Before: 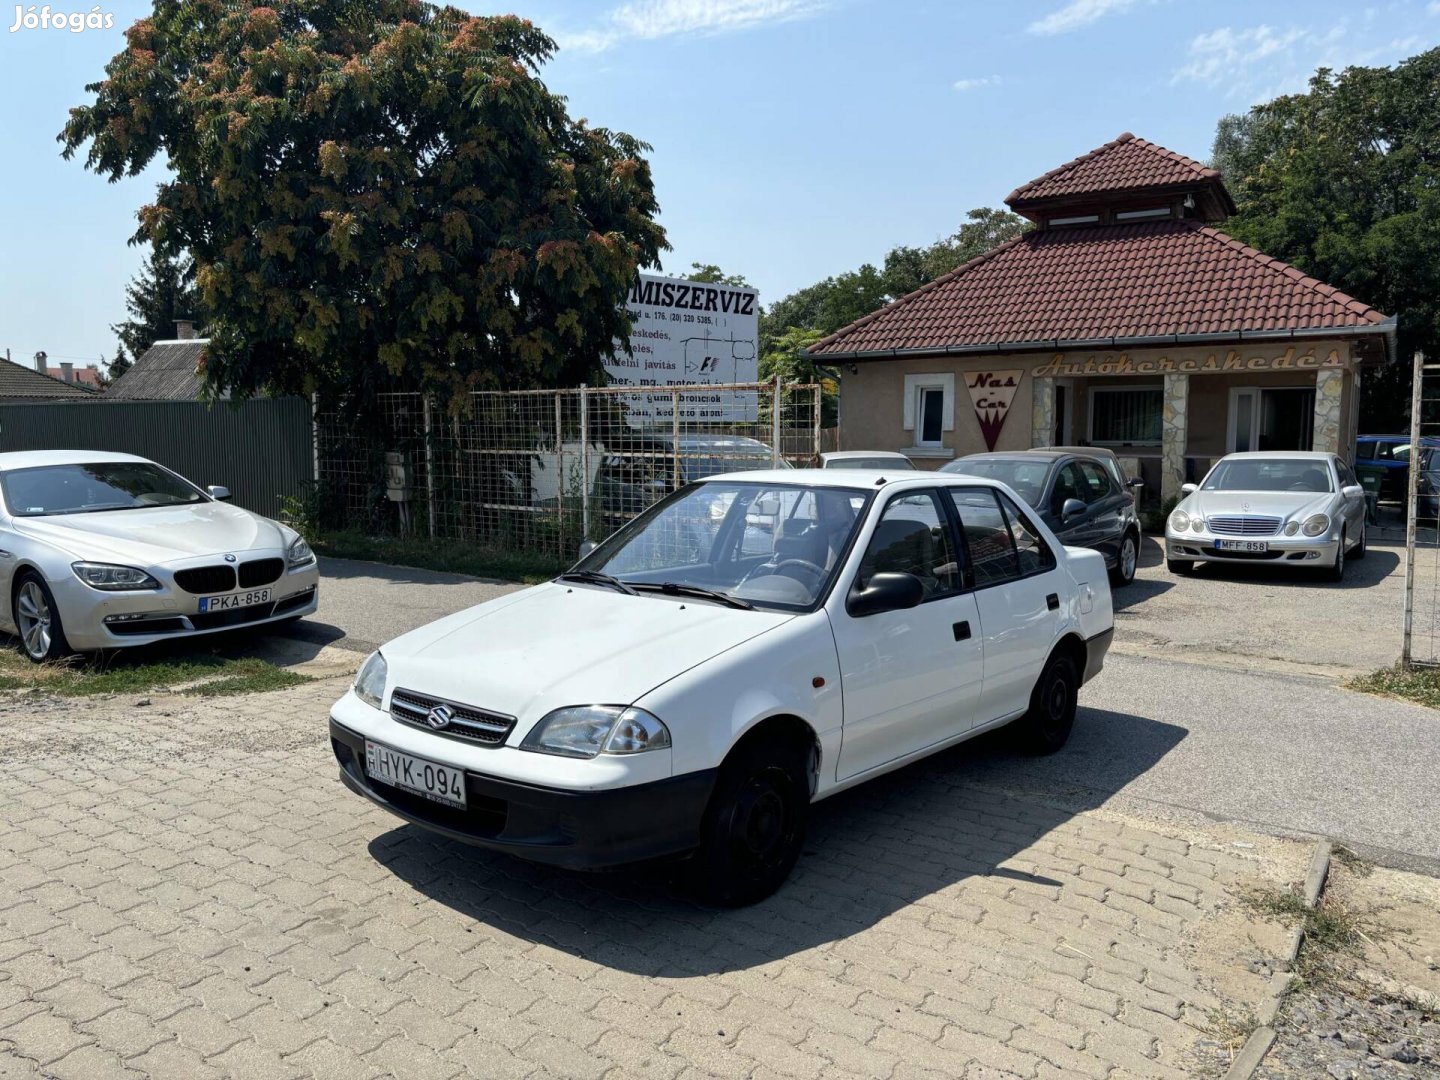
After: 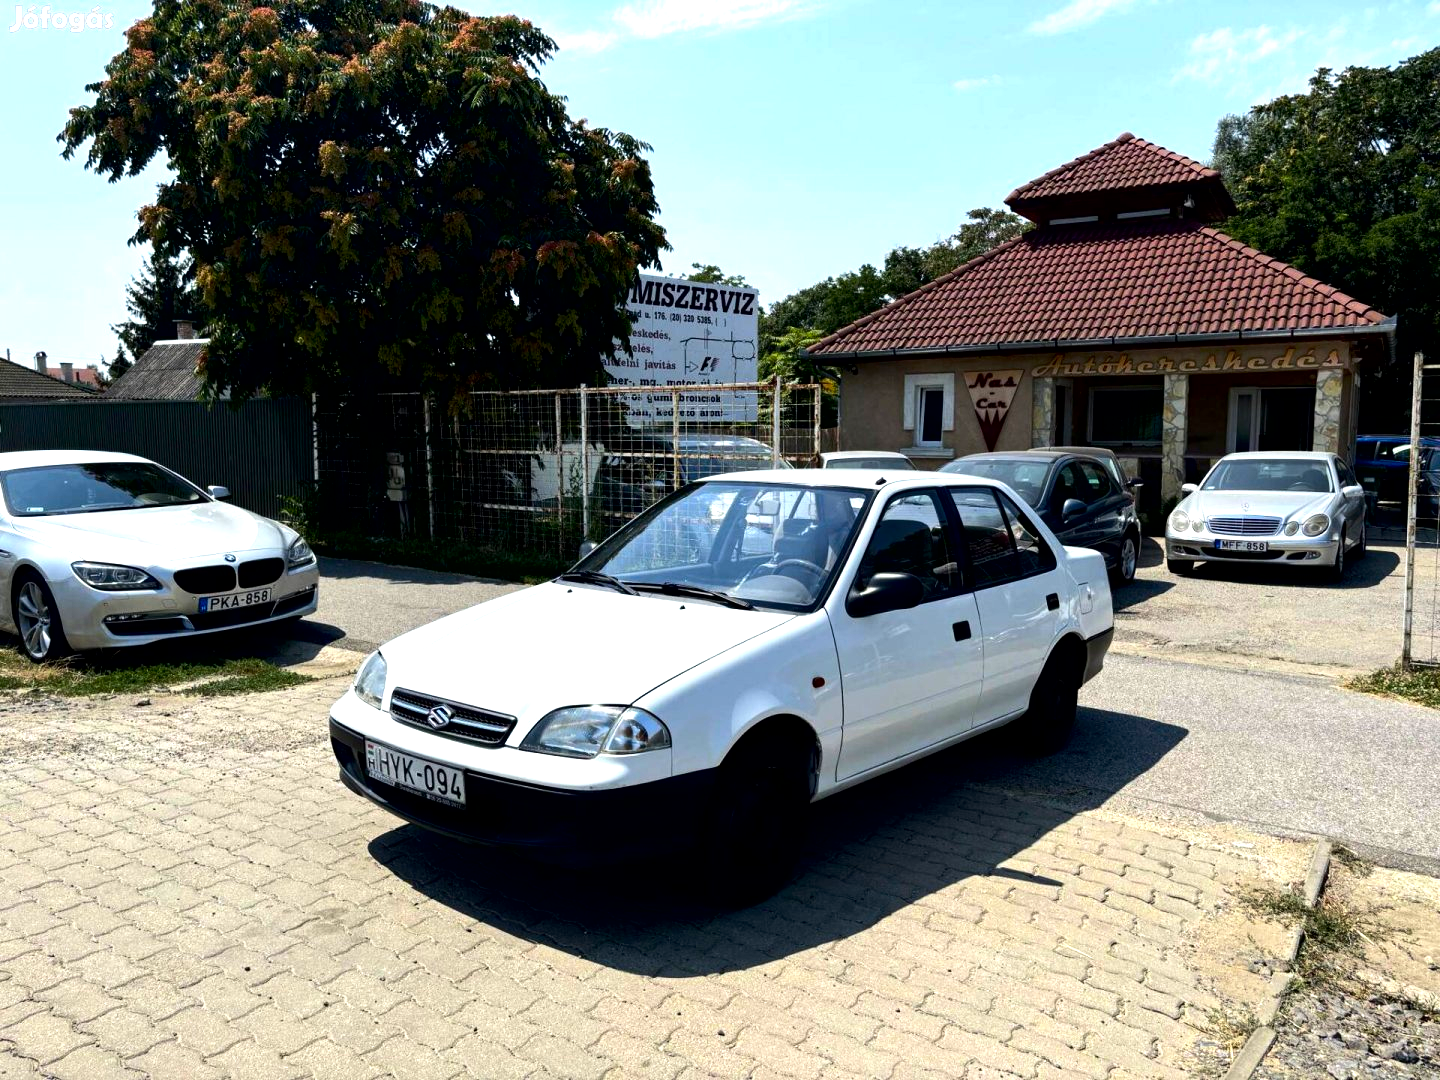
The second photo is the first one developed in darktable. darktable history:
exposure: black level correction 0.011, compensate highlight preservation false
contrast brightness saturation: brightness -0.018, saturation 0.353
tone equalizer: -8 EV -0.724 EV, -7 EV -0.729 EV, -6 EV -0.61 EV, -5 EV -0.39 EV, -3 EV 0.393 EV, -2 EV 0.6 EV, -1 EV 0.691 EV, +0 EV 0.76 EV, edges refinement/feathering 500, mask exposure compensation -1.57 EV, preserve details no
